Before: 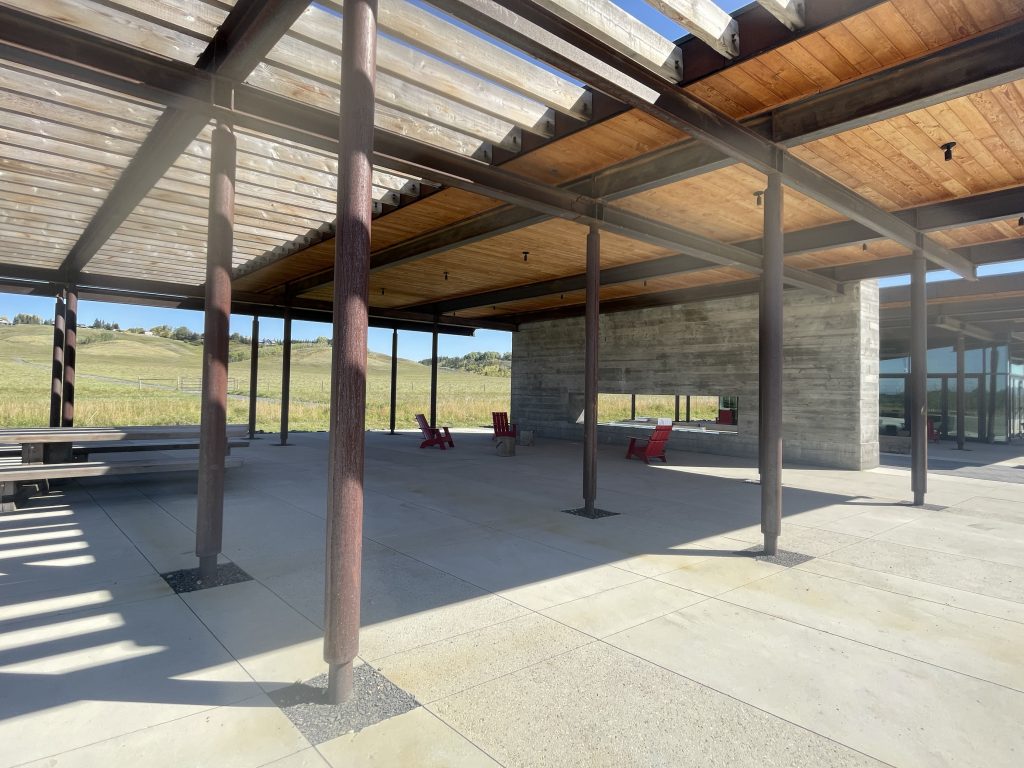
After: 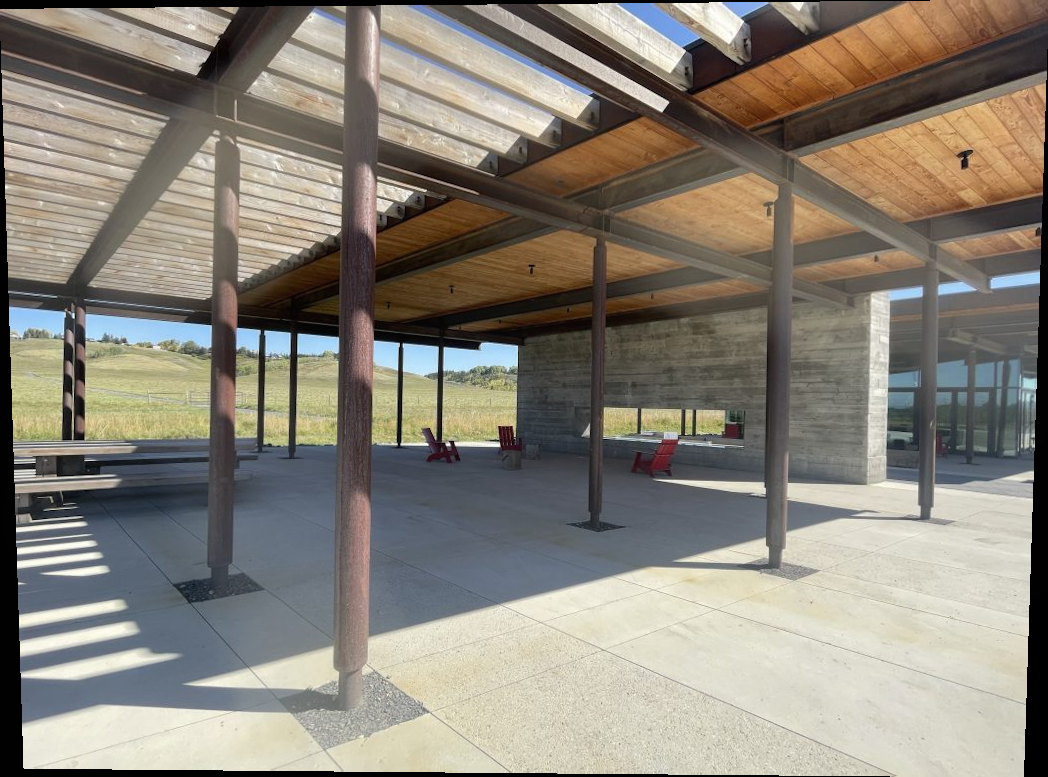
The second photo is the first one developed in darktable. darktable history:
local contrast: mode bilateral grid, contrast 100, coarseness 100, detail 91%, midtone range 0.2
rotate and perspective: lens shift (vertical) 0.048, lens shift (horizontal) -0.024, automatic cropping off
